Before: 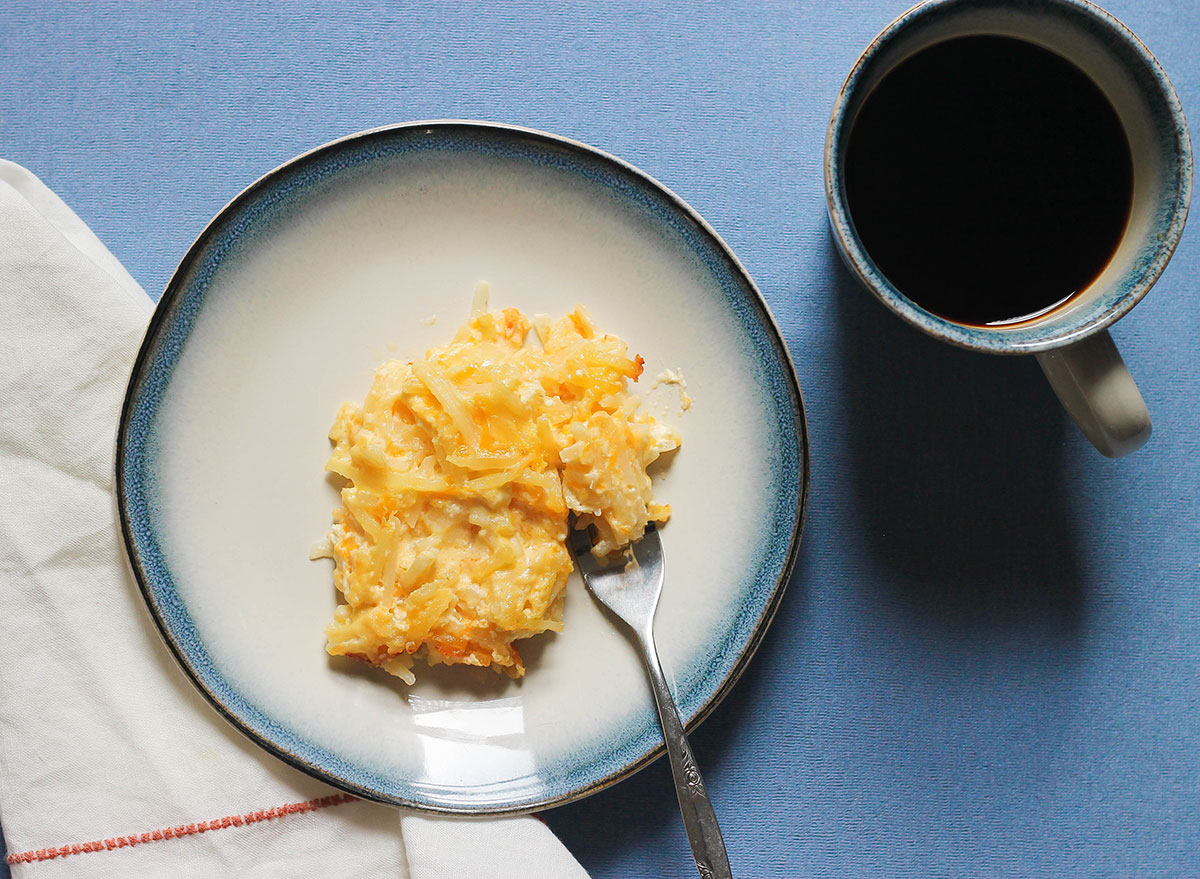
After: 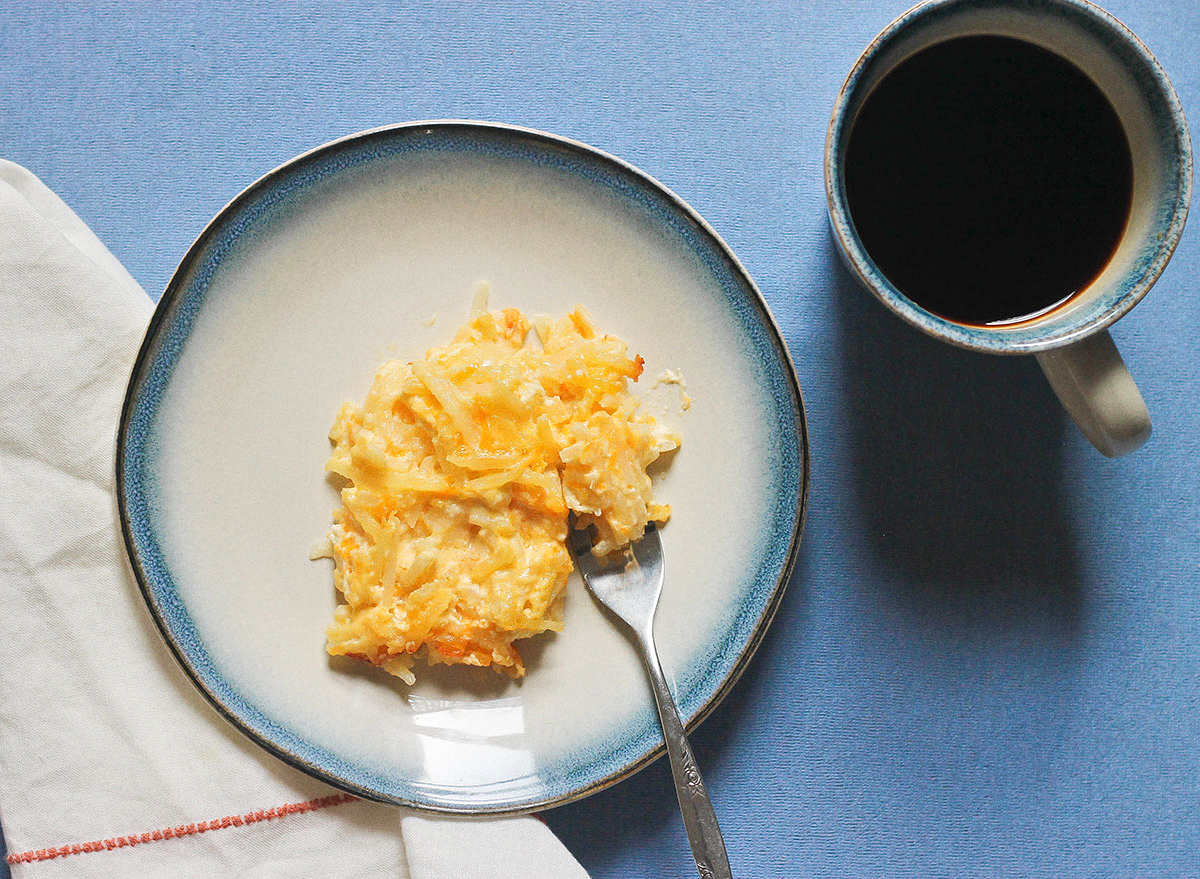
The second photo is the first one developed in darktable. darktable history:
grain: coarseness 0.09 ISO
tone equalizer: -8 EV 1 EV, -7 EV 1 EV, -6 EV 1 EV, -5 EV 1 EV, -4 EV 1 EV, -3 EV 0.75 EV, -2 EV 0.5 EV, -1 EV 0.25 EV
